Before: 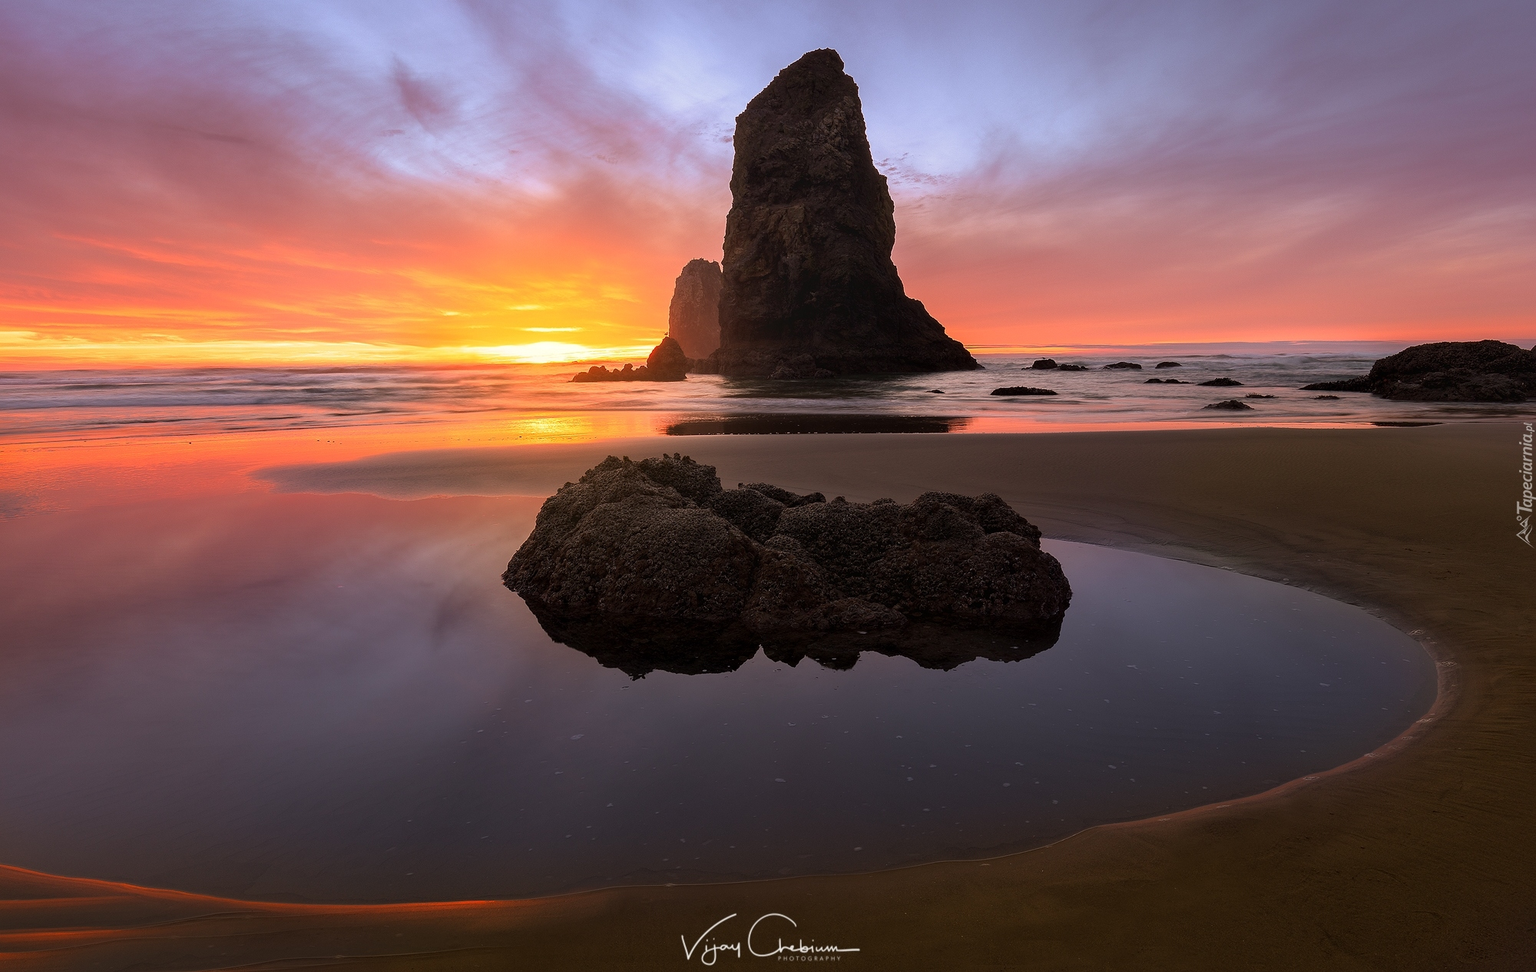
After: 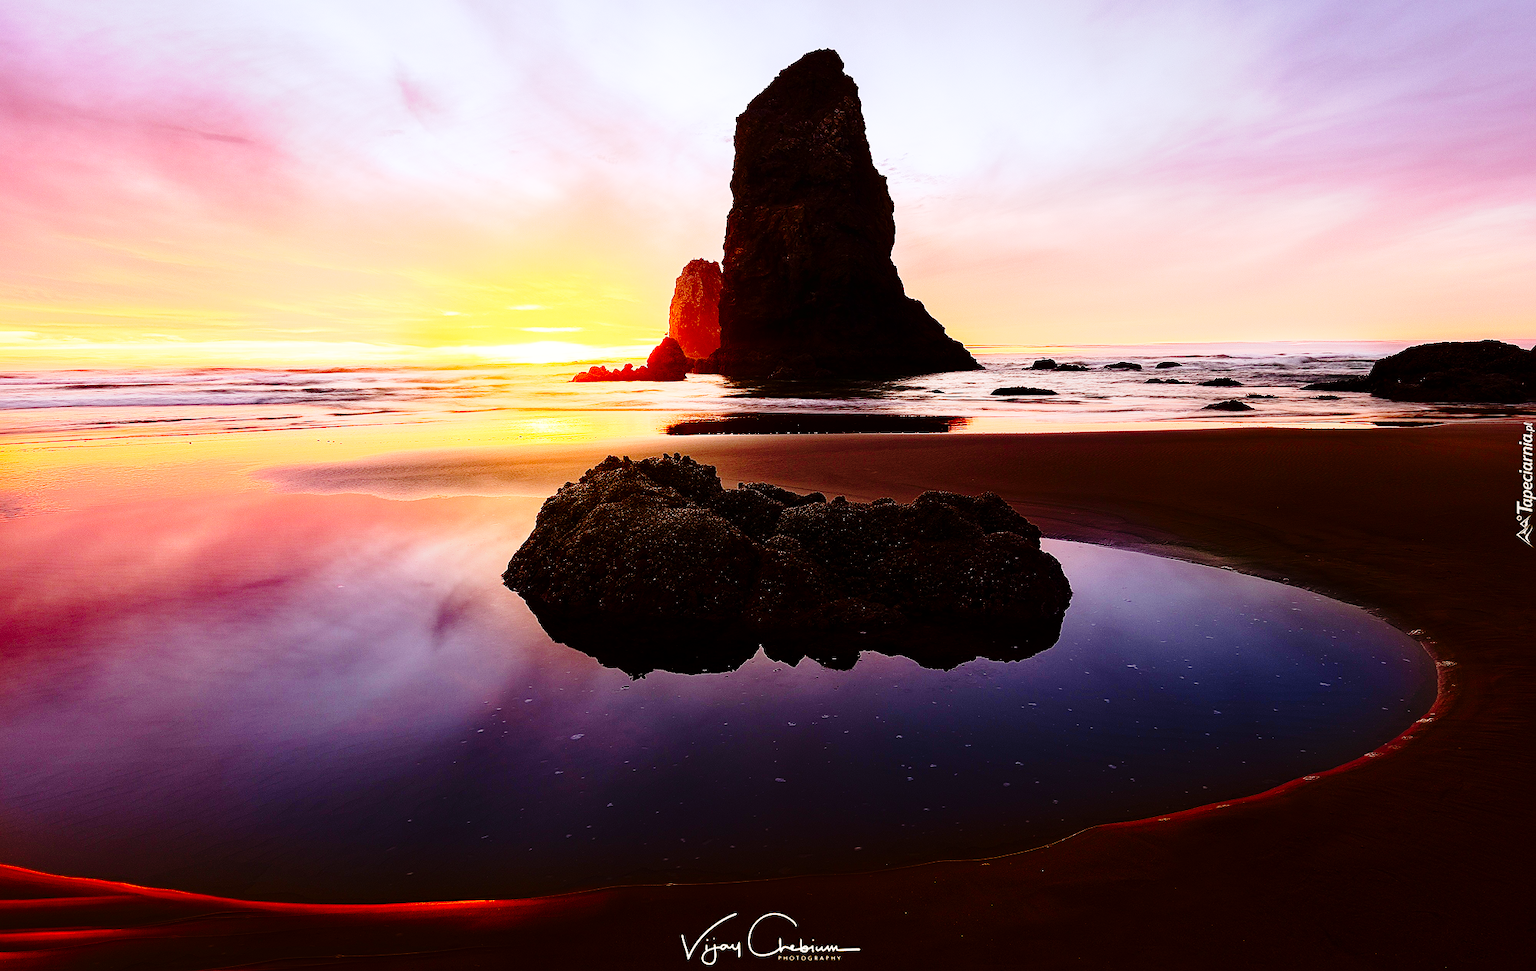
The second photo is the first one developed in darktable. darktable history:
contrast brightness saturation: contrast 0.216, brightness -0.187, saturation 0.232
sharpen: amount 0.215
base curve: curves: ch0 [(0, 0) (0.028, 0.03) (0.121, 0.232) (0.46, 0.748) (0.859, 0.968) (1, 1)], preserve colors none
tone curve: curves: ch0 [(0, 0) (0.003, 0.002) (0.011, 0.008) (0.025, 0.019) (0.044, 0.034) (0.069, 0.053) (0.1, 0.079) (0.136, 0.127) (0.177, 0.191) (0.224, 0.274) (0.277, 0.367) (0.335, 0.465) (0.399, 0.552) (0.468, 0.643) (0.543, 0.737) (0.623, 0.82) (0.709, 0.891) (0.801, 0.928) (0.898, 0.963) (1, 1)], preserve colors none
